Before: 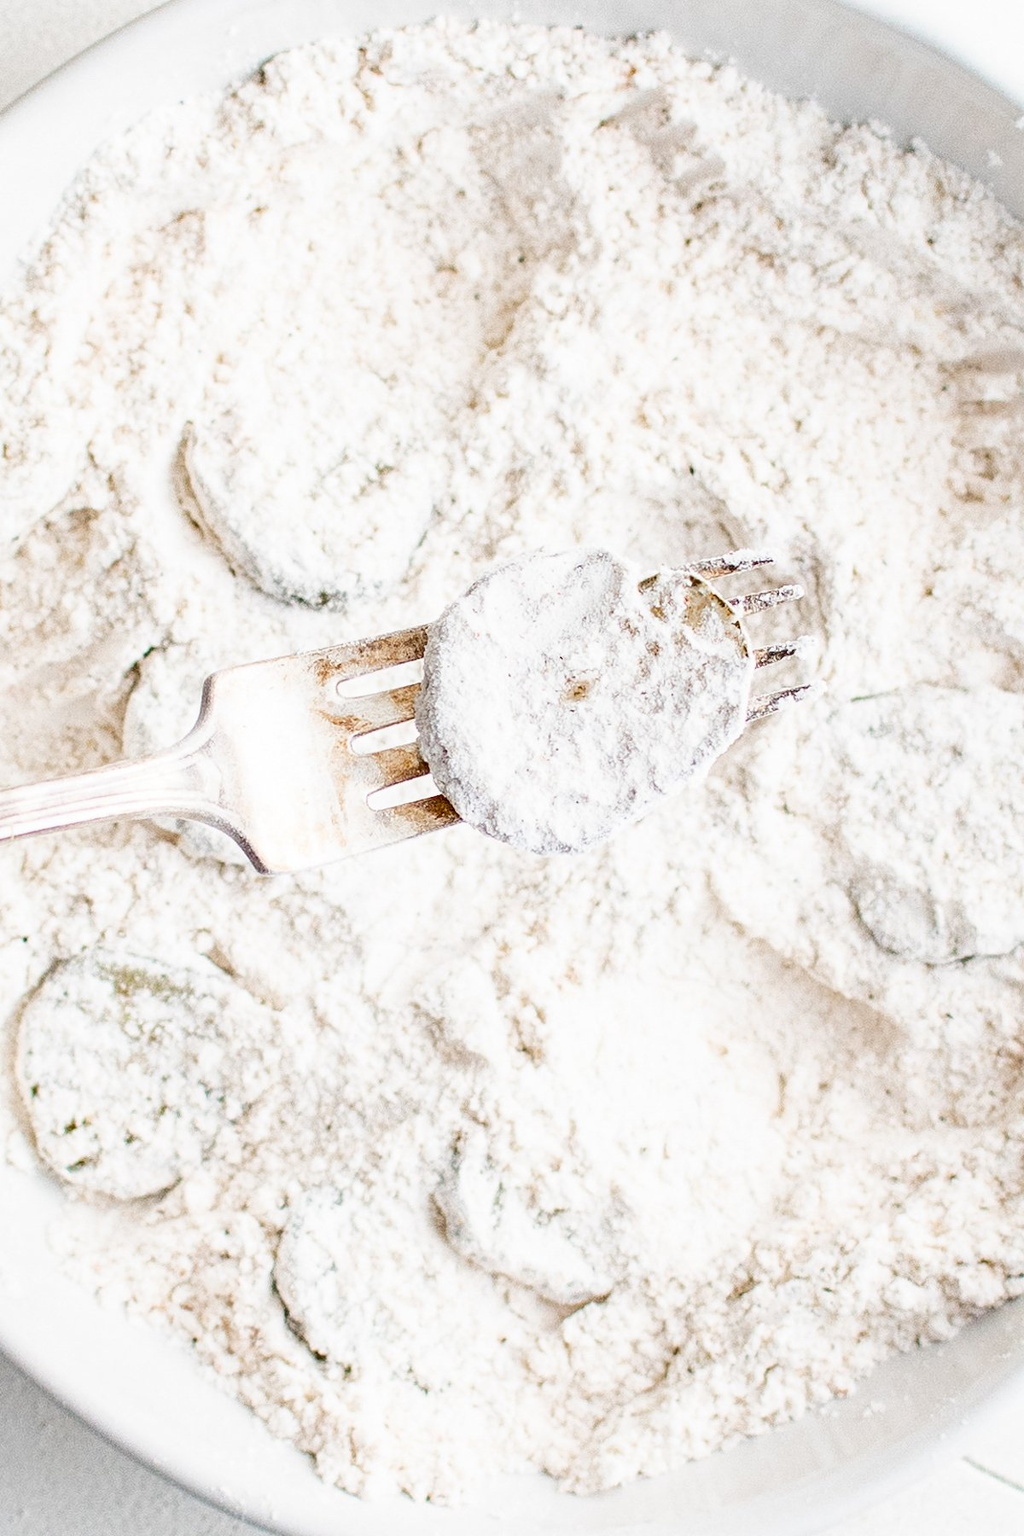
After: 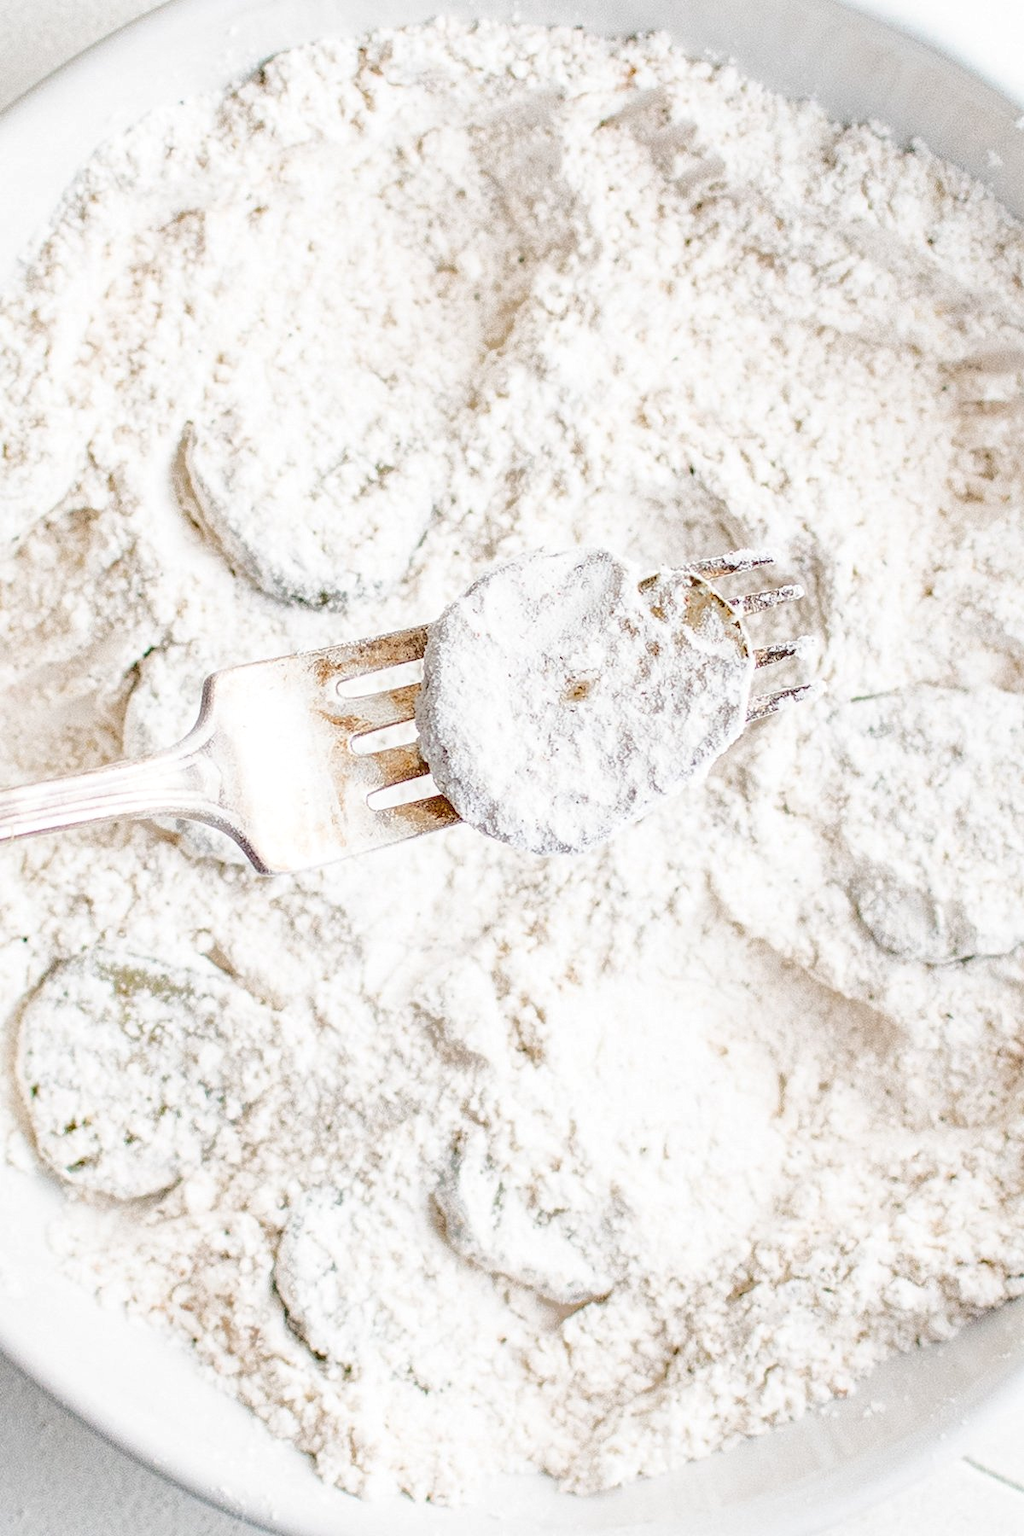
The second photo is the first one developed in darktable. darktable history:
shadows and highlights: shadows 62.66, white point adjustment 0.37, highlights -34.44, compress 83.82%
local contrast: detail 110%
